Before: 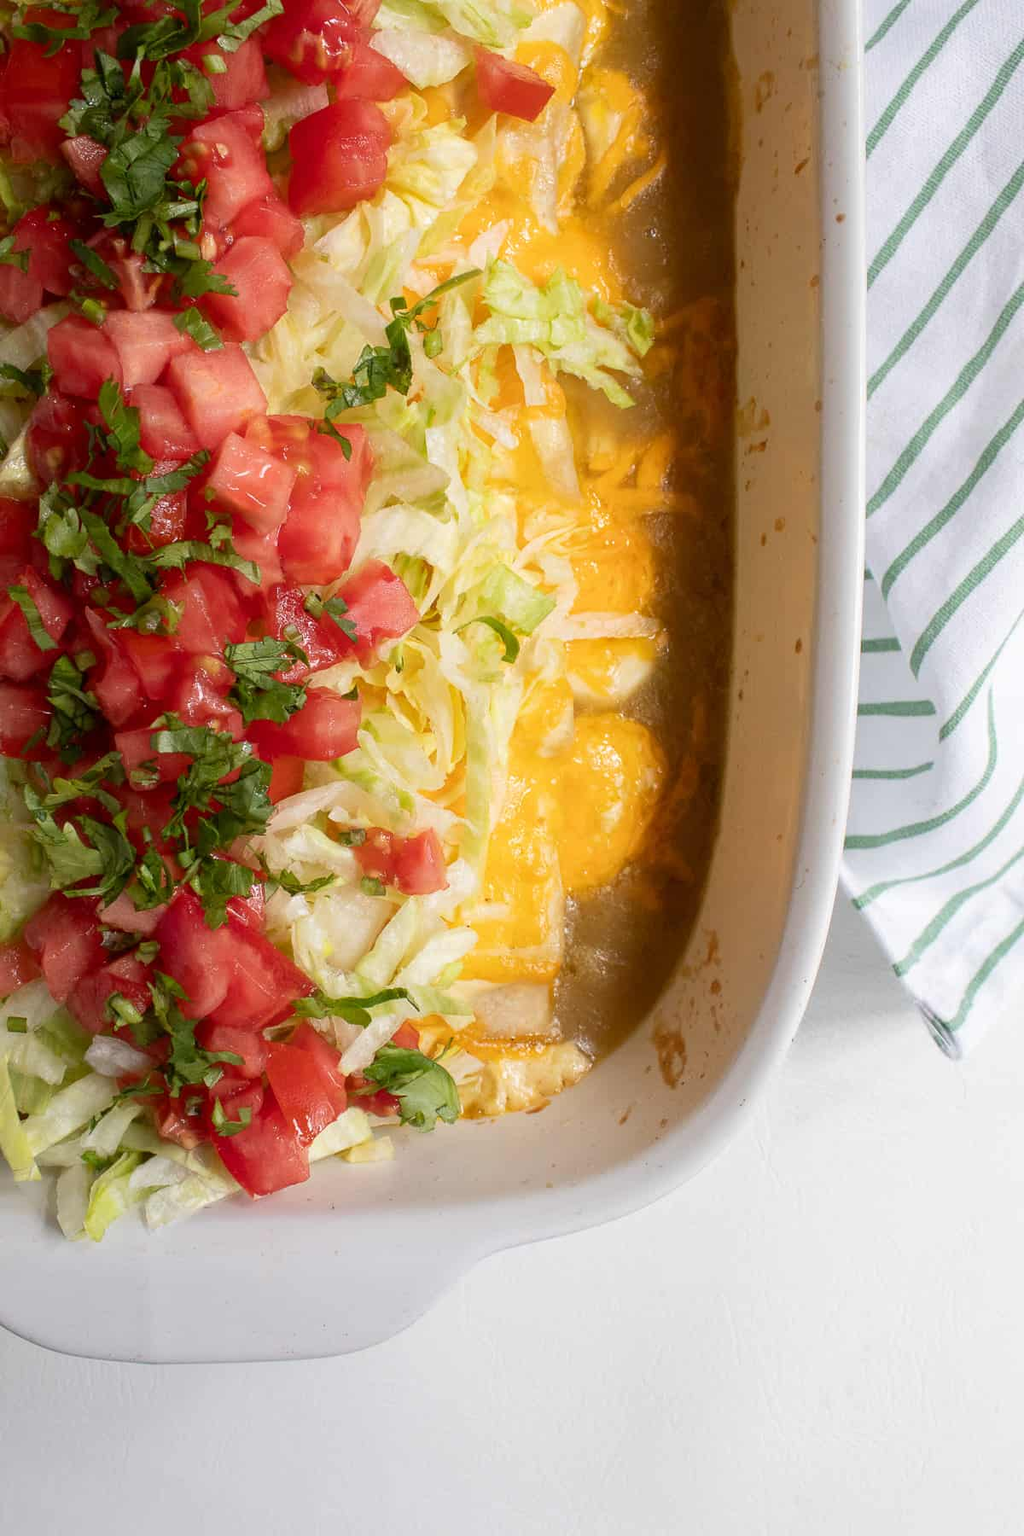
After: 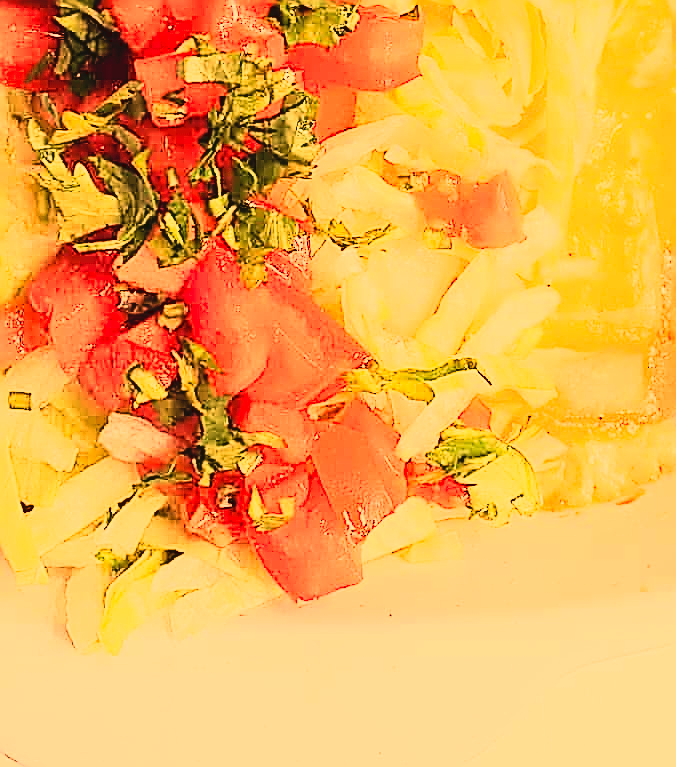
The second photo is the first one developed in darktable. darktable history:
white balance: red 1.467, blue 0.684
exposure: black level correction 0, exposure 0.7 EV, compensate exposure bias true, compensate highlight preservation false
crop: top 44.483%, right 43.593%, bottom 12.892%
contrast brightness saturation: contrast -0.11
velvia: on, module defaults
rgb curve: curves: ch0 [(0, 0) (0.21, 0.15) (0.24, 0.21) (0.5, 0.75) (0.75, 0.96) (0.89, 0.99) (1, 1)]; ch1 [(0, 0.02) (0.21, 0.13) (0.25, 0.2) (0.5, 0.67) (0.75, 0.9) (0.89, 0.97) (1, 1)]; ch2 [(0, 0.02) (0.21, 0.13) (0.25, 0.2) (0.5, 0.67) (0.75, 0.9) (0.89, 0.97) (1, 1)], compensate middle gray true
sharpen: amount 2
